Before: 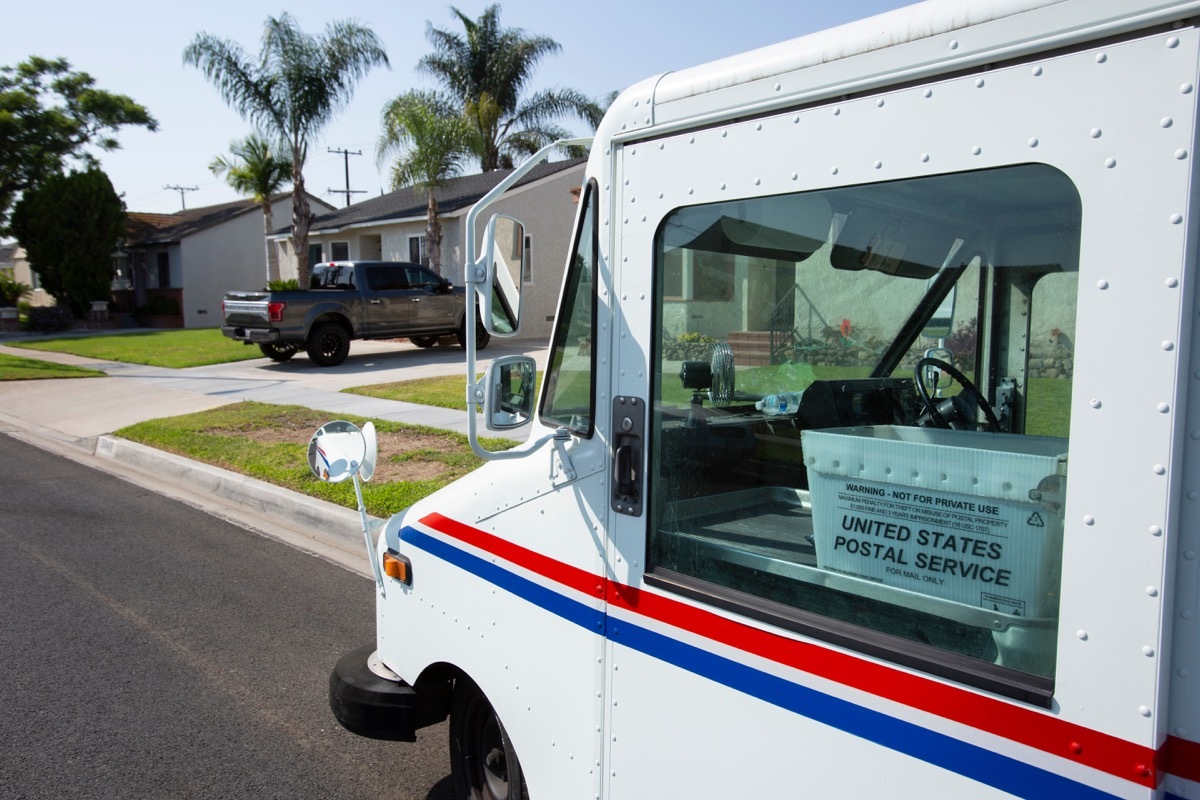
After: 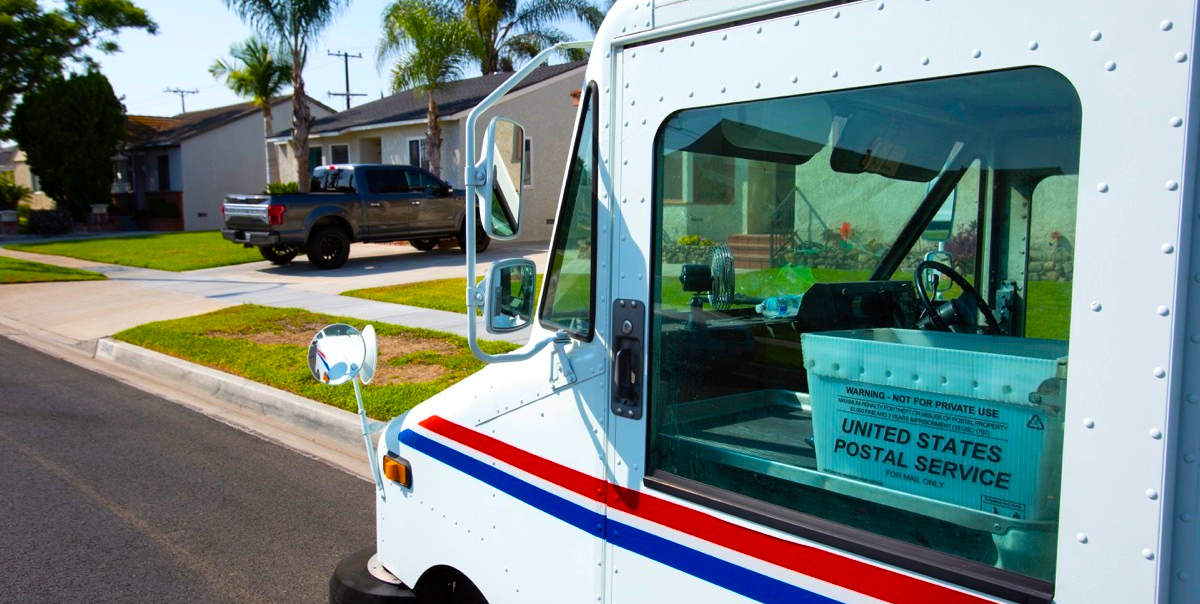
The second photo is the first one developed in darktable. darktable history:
crop and rotate: top 12.17%, bottom 12.214%
color balance rgb: power › luminance -3.951%, power › hue 141.26°, highlights gain › luminance 14.869%, linear chroma grading › global chroma 41.523%, perceptual saturation grading › global saturation 30.156%, global vibrance 20%
exposure: exposure -0.071 EV, compensate exposure bias true, compensate highlight preservation false
